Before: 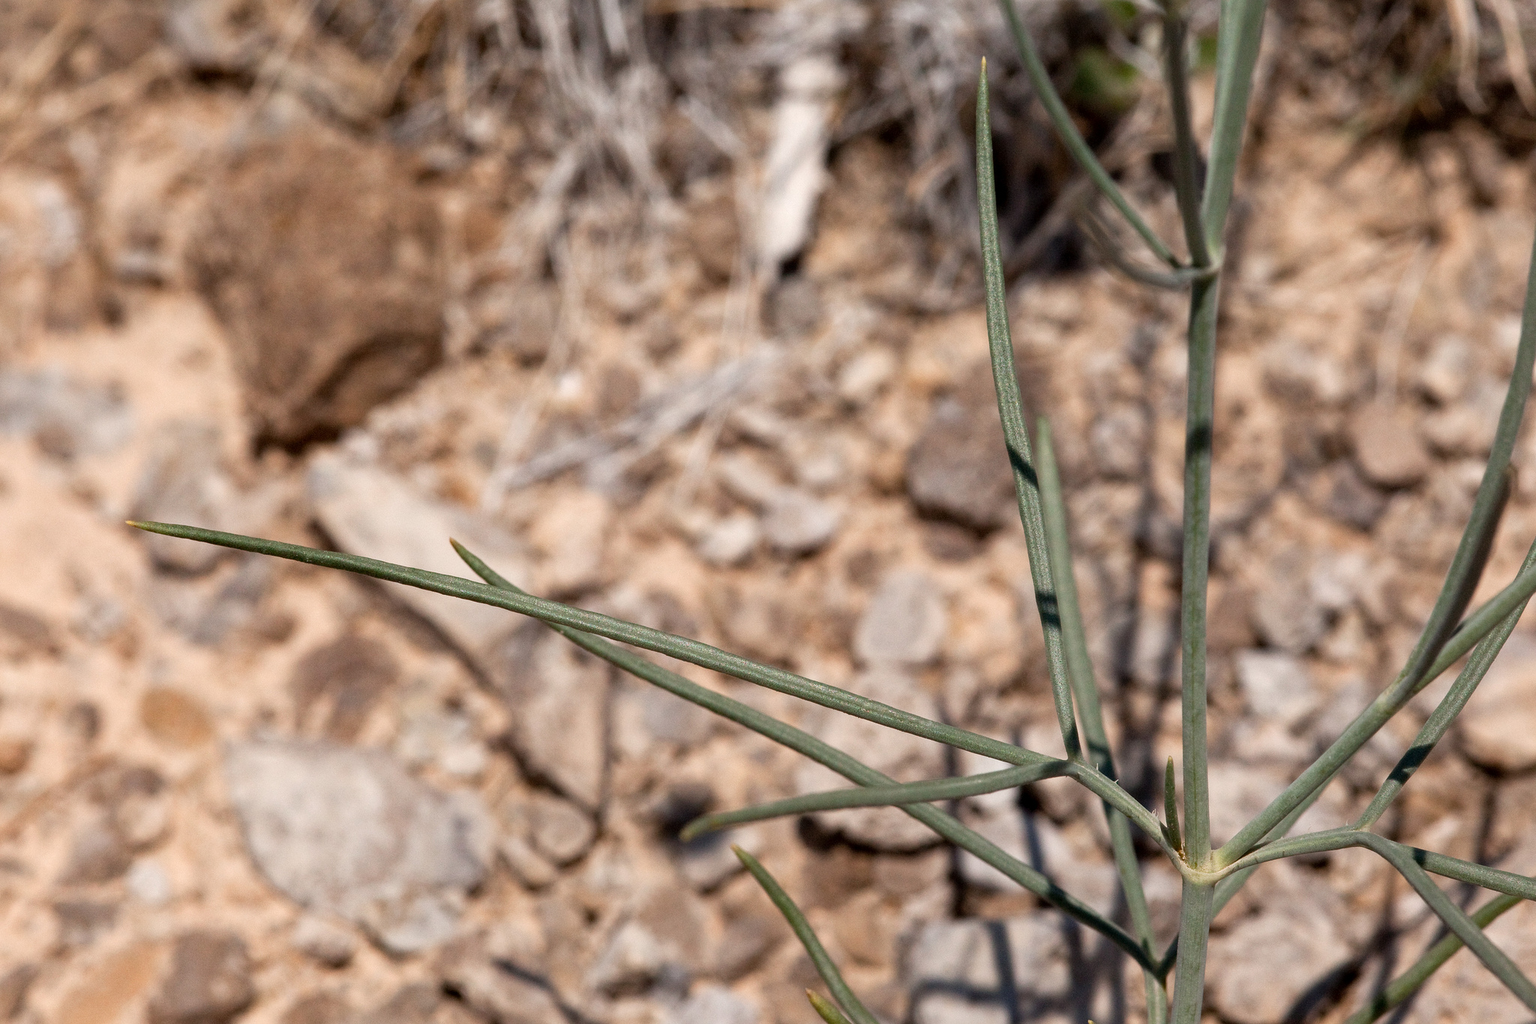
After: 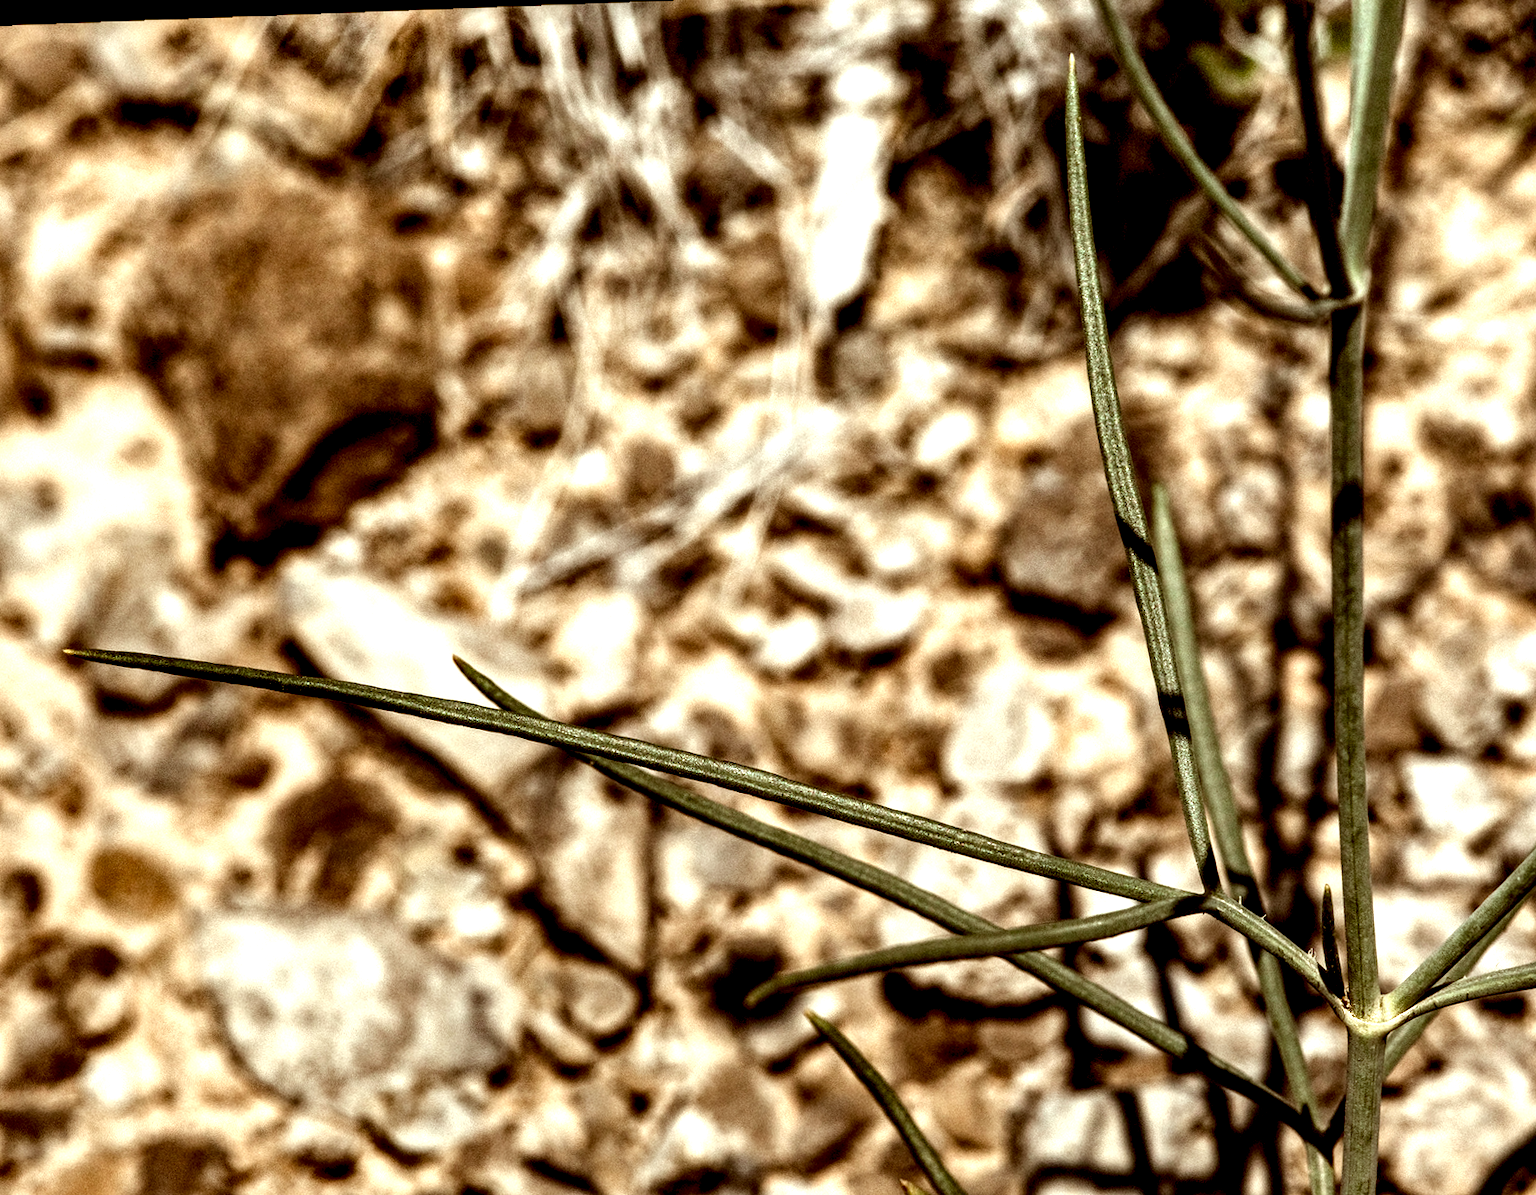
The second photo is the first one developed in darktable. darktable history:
crop and rotate: angle 1°, left 4.281%, top 0.642%, right 11.383%, bottom 2.486%
local contrast: highlights 115%, shadows 42%, detail 293%
color correction: highlights a* -5.94, highlights b* 9.48, shadows a* 10.12, shadows b* 23.94
rotate and perspective: rotation -1.17°, automatic cropping off
shadows and highlights: shadows 60, soften with gaussian
